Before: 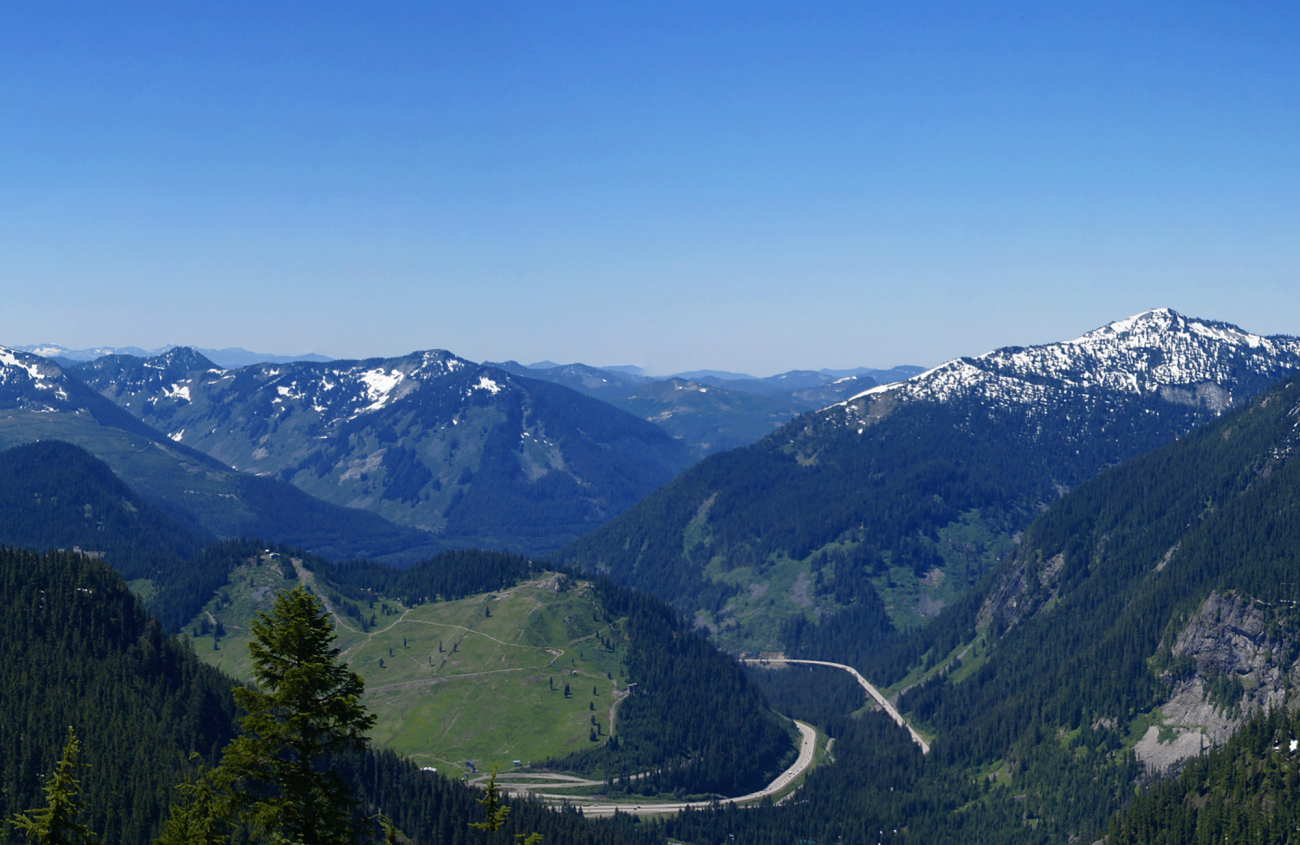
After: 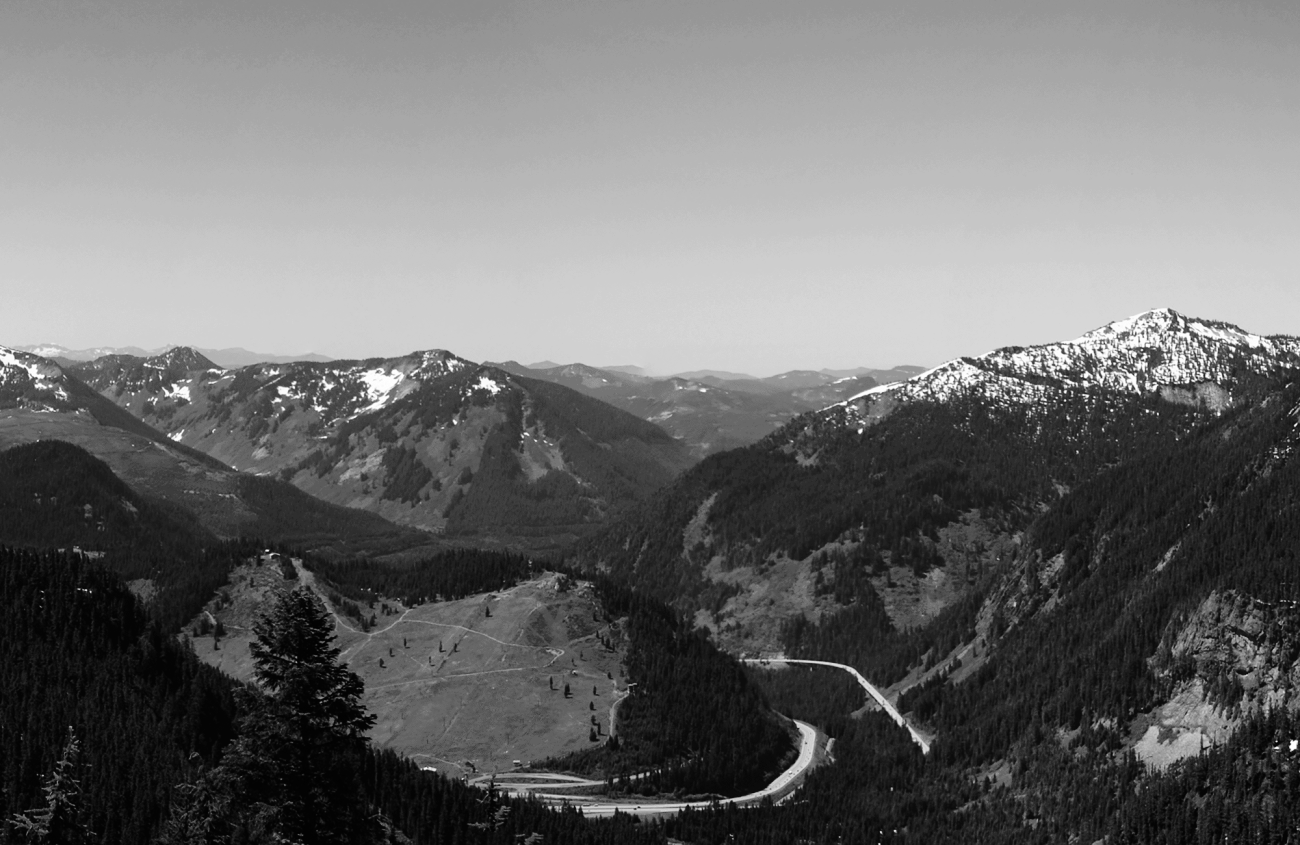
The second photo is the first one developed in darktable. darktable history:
color zones: curves: ch1 [(0, -0.394) (0.143, -0.394) (0.286, -0.394) (0.429, -0.392) (0.571, -0.391) (0.714, -0.391) (0.857, -0.391) (1, -0.394)], mix 102.09%
tone curve: curves: ch0 [(0, 0) (0.003, 0.003) (0.011, 0.005) (0.025, 0.008) (0.044, 0.012) (0.069, 0.02) (0.1, 0.031) (0.136, 0.047) (0.177, 0.088) (0.224, 0.141) (0.277, 0.222) (0.335, 0.32) (0.399, 0.422) (0.468, 0.523) (0.543, 0.623) (0.623, 0.716) (0.709, 0.796) (0.801, 0.88) (0.898, 0.958) (1, 1)], preserve colors none
